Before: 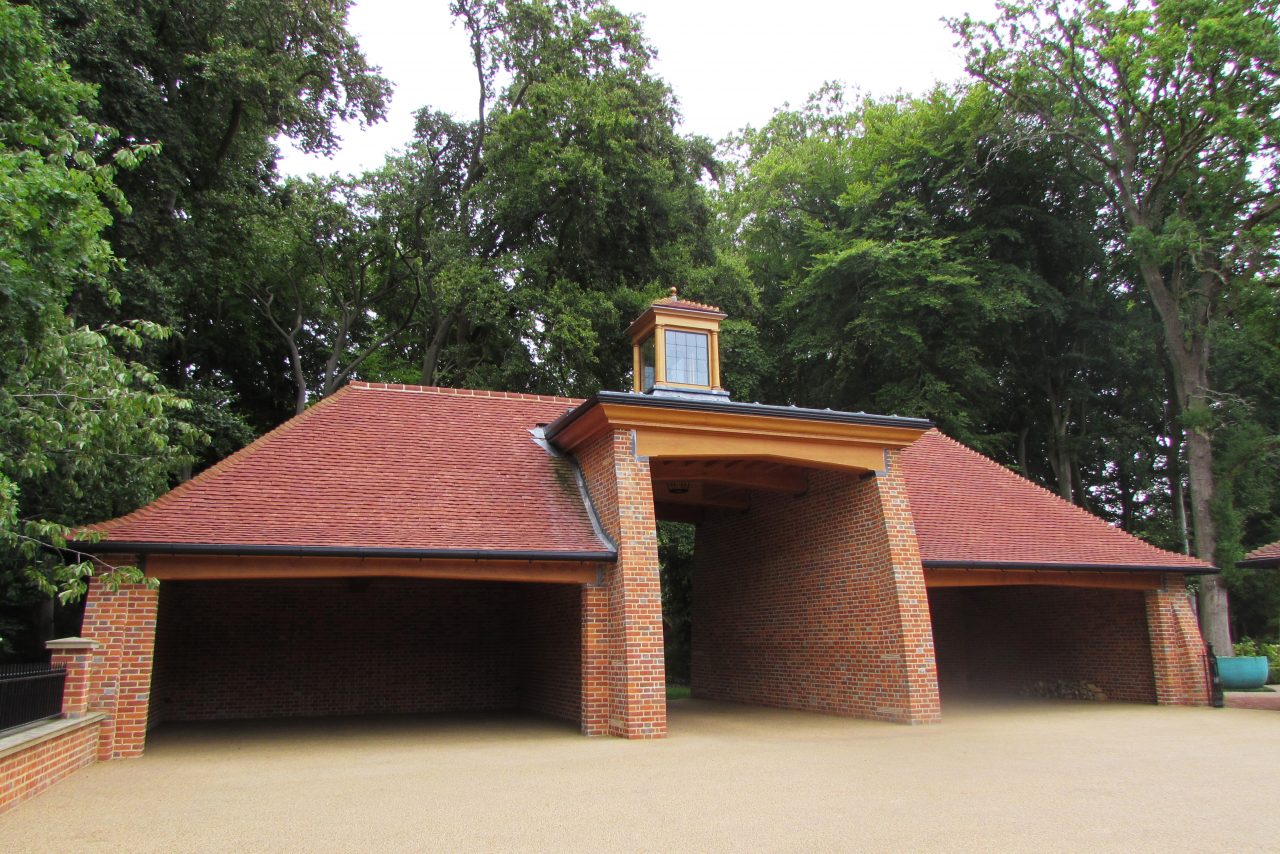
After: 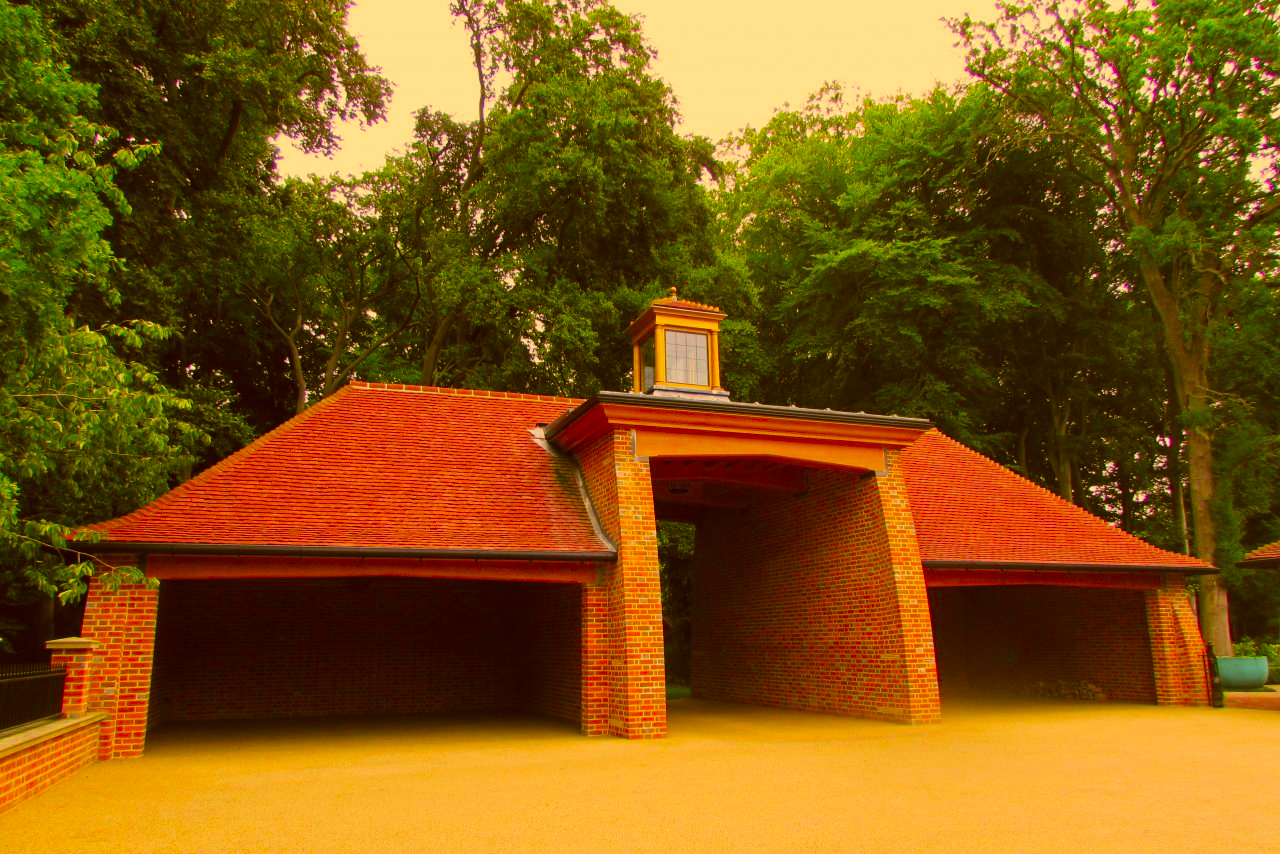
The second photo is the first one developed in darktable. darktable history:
color correction: highlights a* 10.44, highlights b* 30.04, shadows a* 2.73, shadows b* 17.51, saturation 1.72
exposure: exposure -0.21 EV, compensate highlight preservation false
